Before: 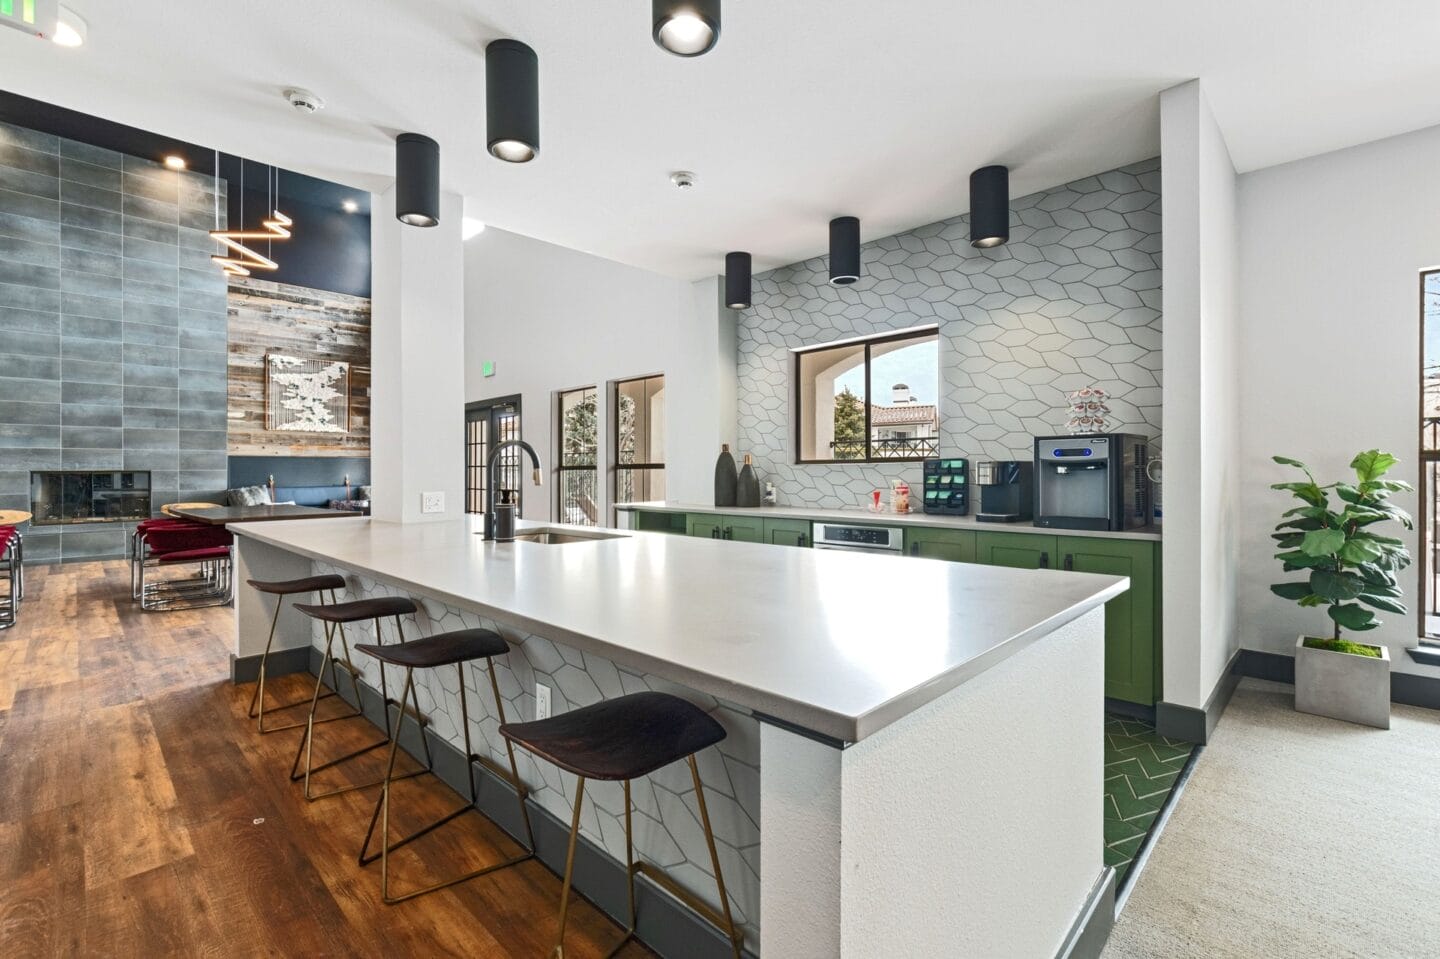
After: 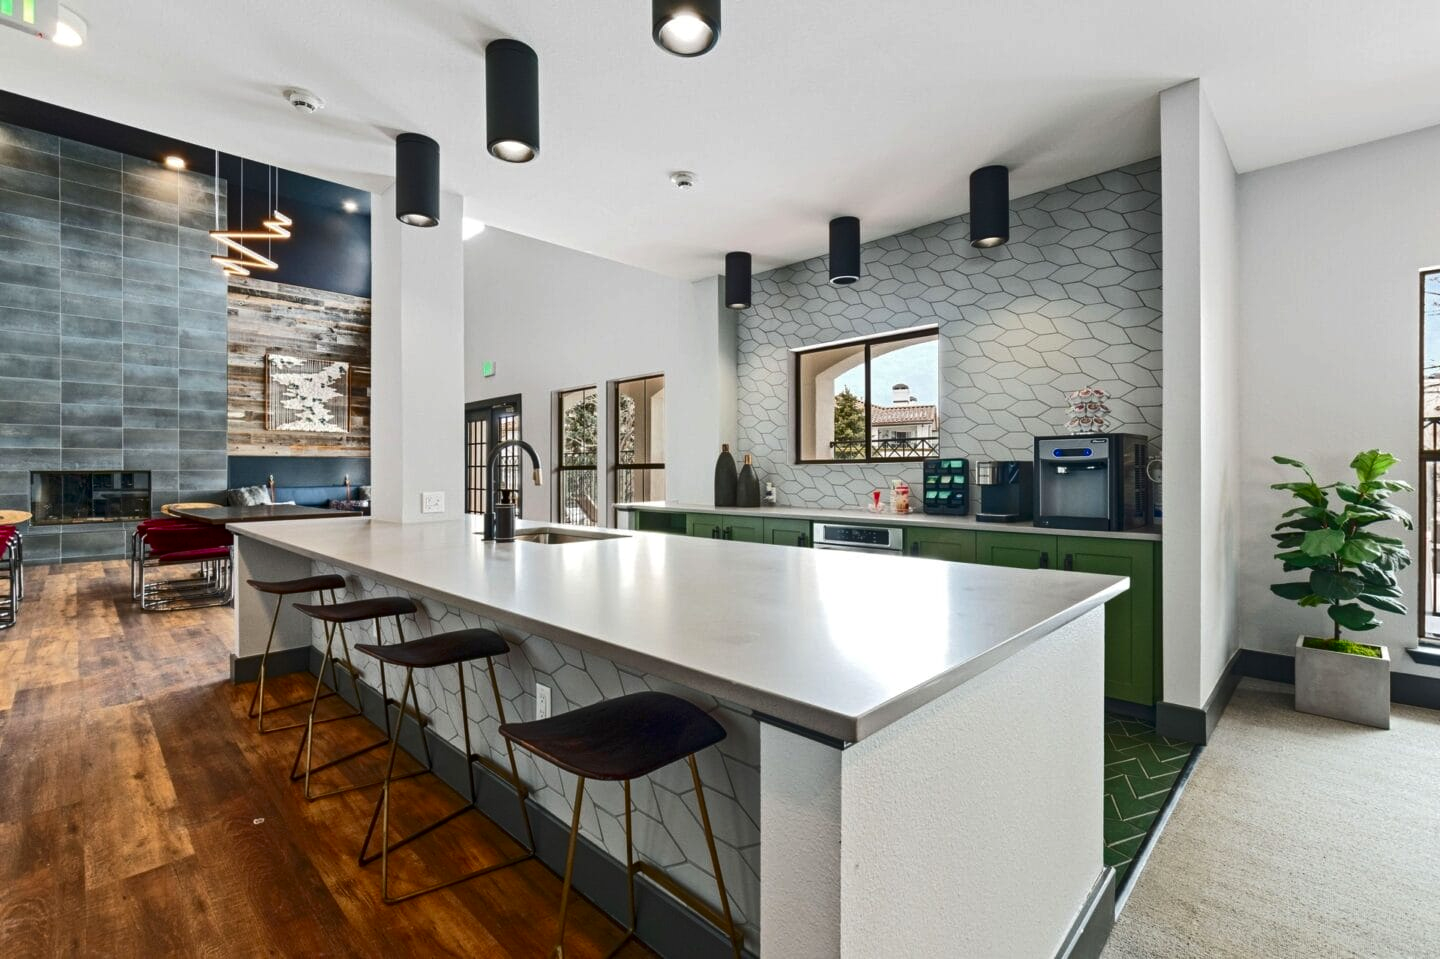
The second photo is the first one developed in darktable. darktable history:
contrast brightness saturation: contrast 0.066, brightness -0.15, saturation 0.106
